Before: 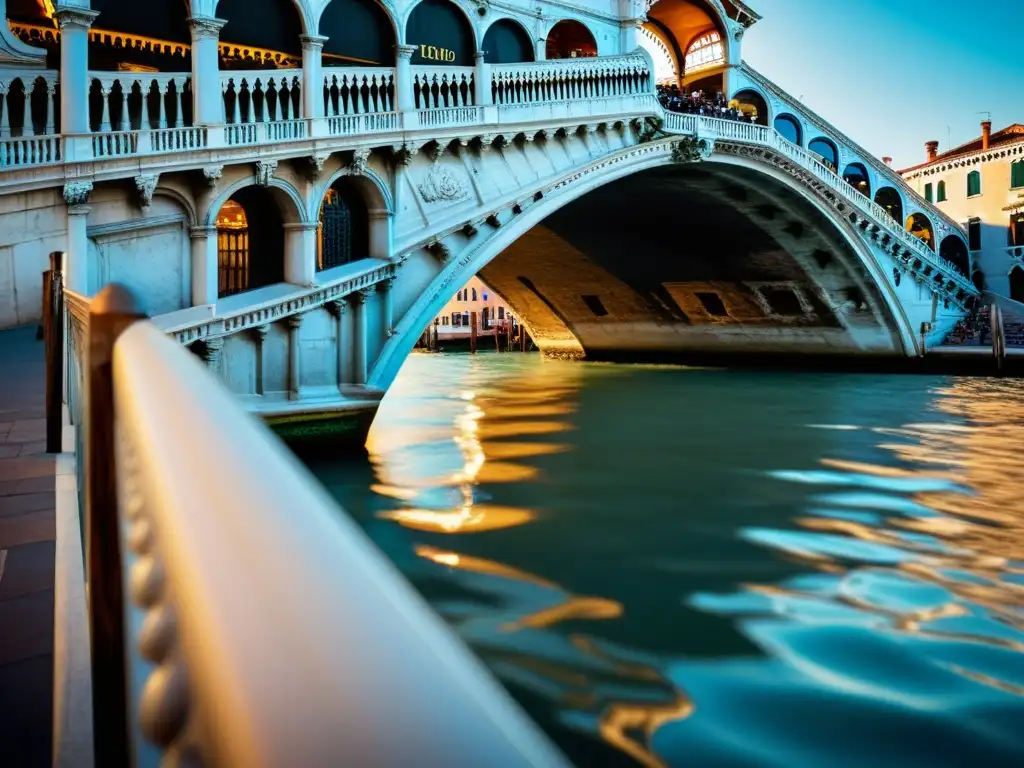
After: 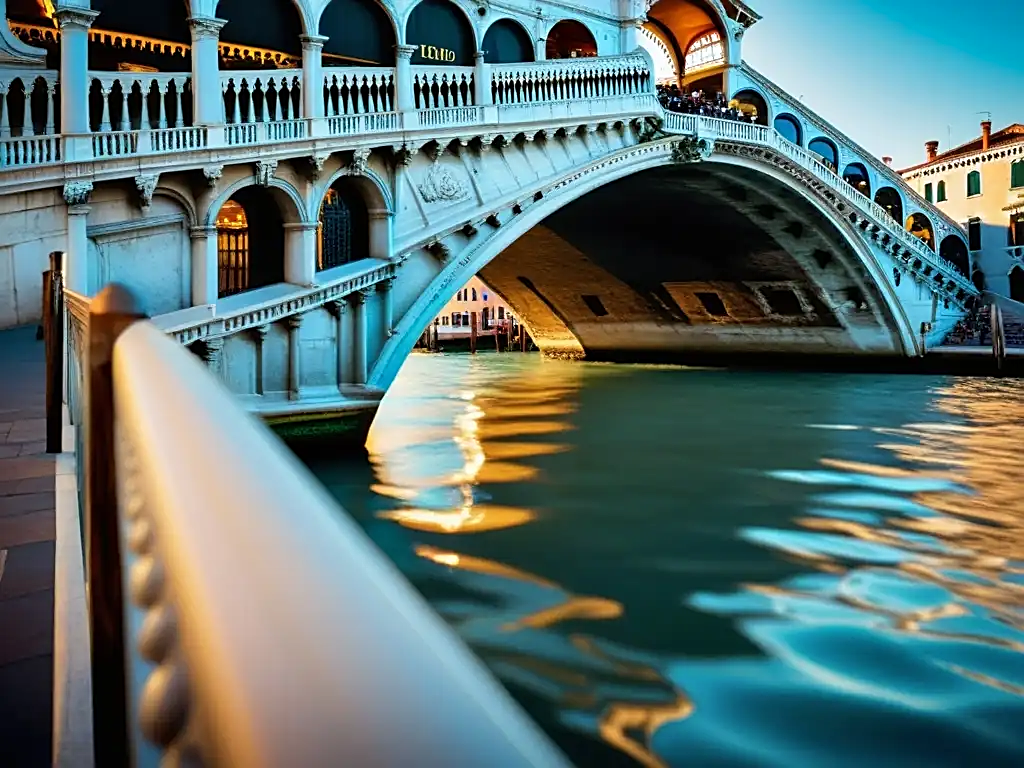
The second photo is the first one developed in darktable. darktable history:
shadows and highlights: radius 116.51, shadows 42.57, highlights -61.92, soften with gaussian
sharpen: on, module defaults
